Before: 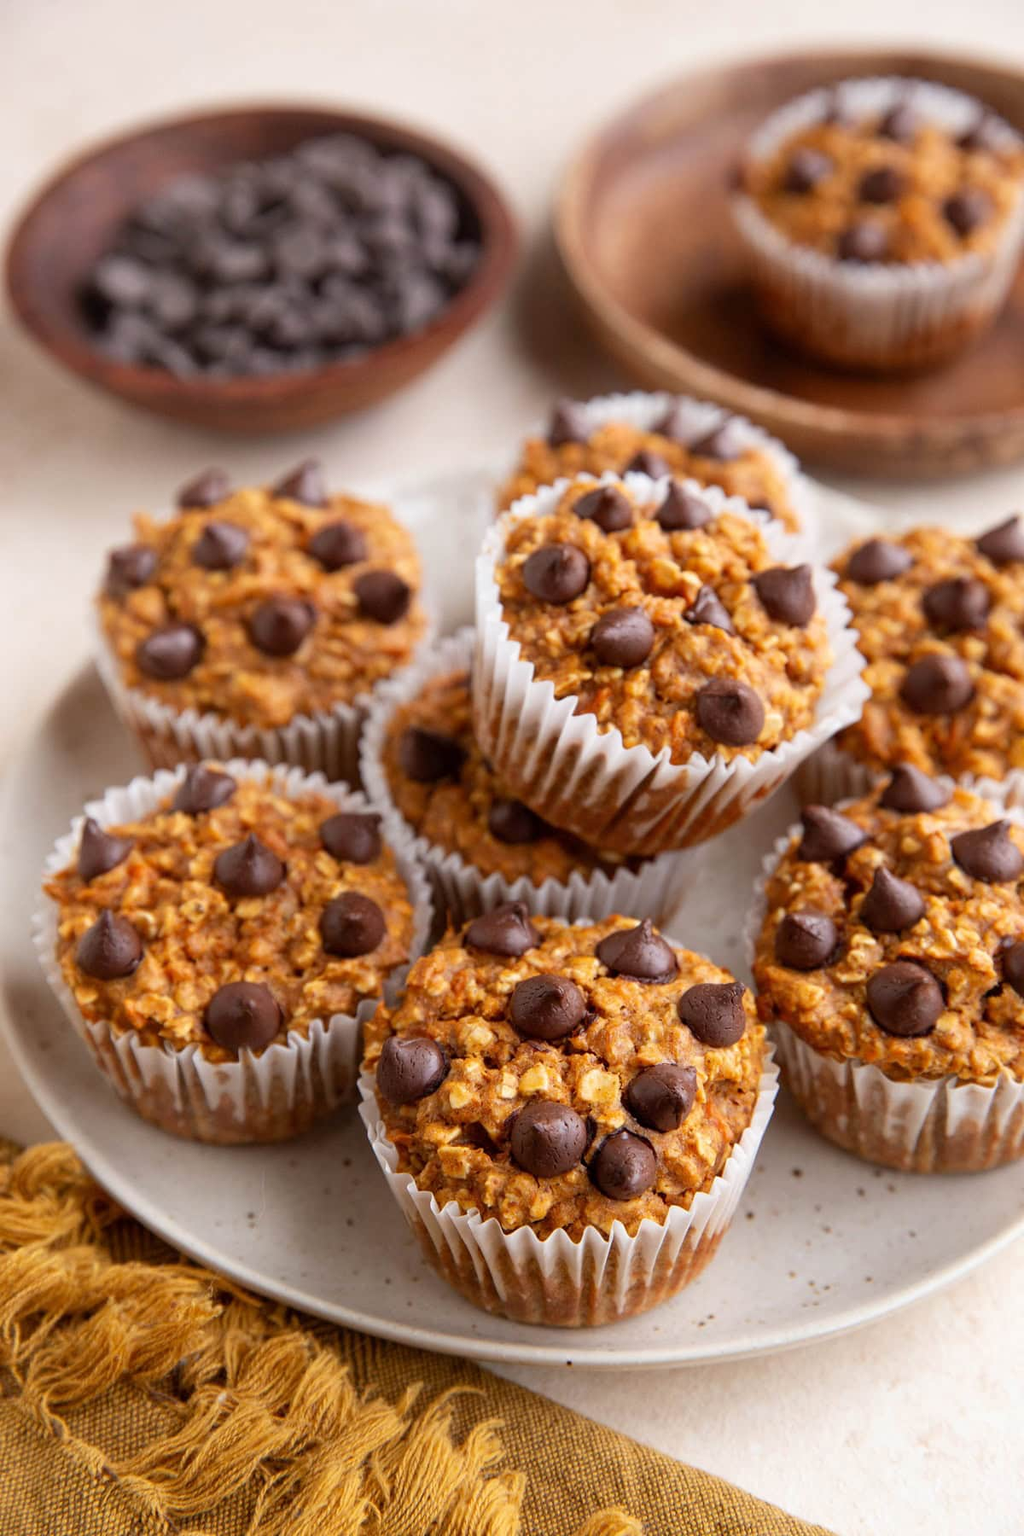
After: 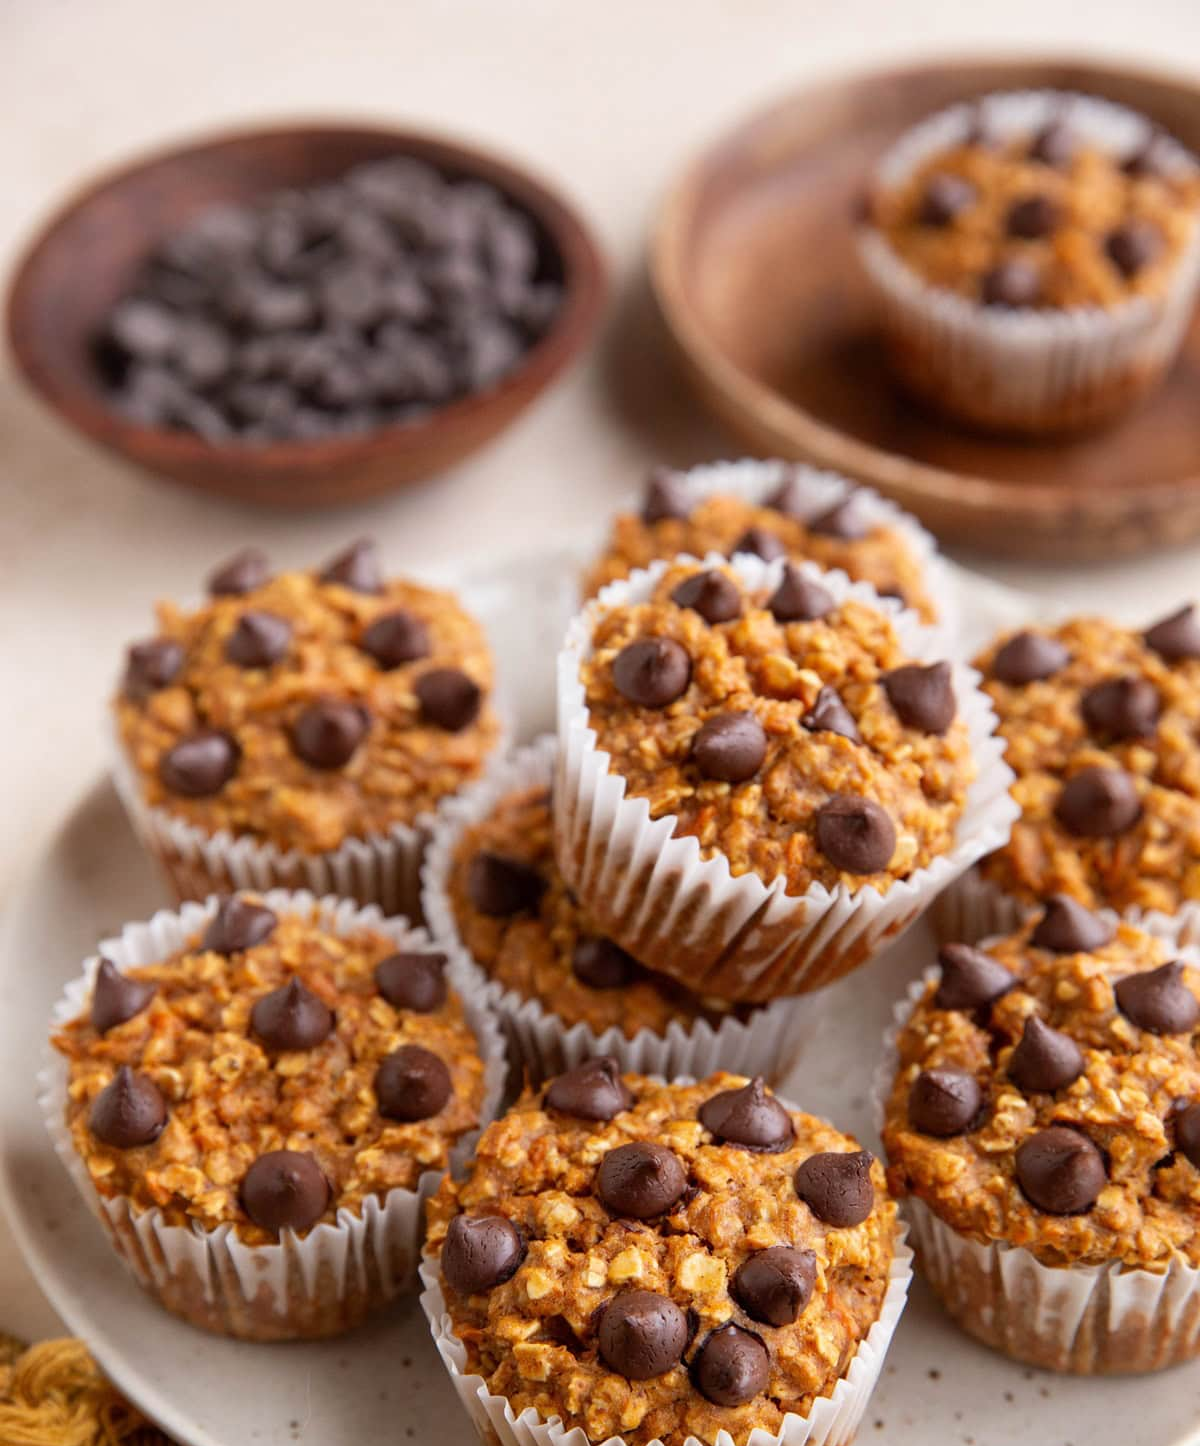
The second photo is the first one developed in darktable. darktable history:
crop: bottom 19.615%
